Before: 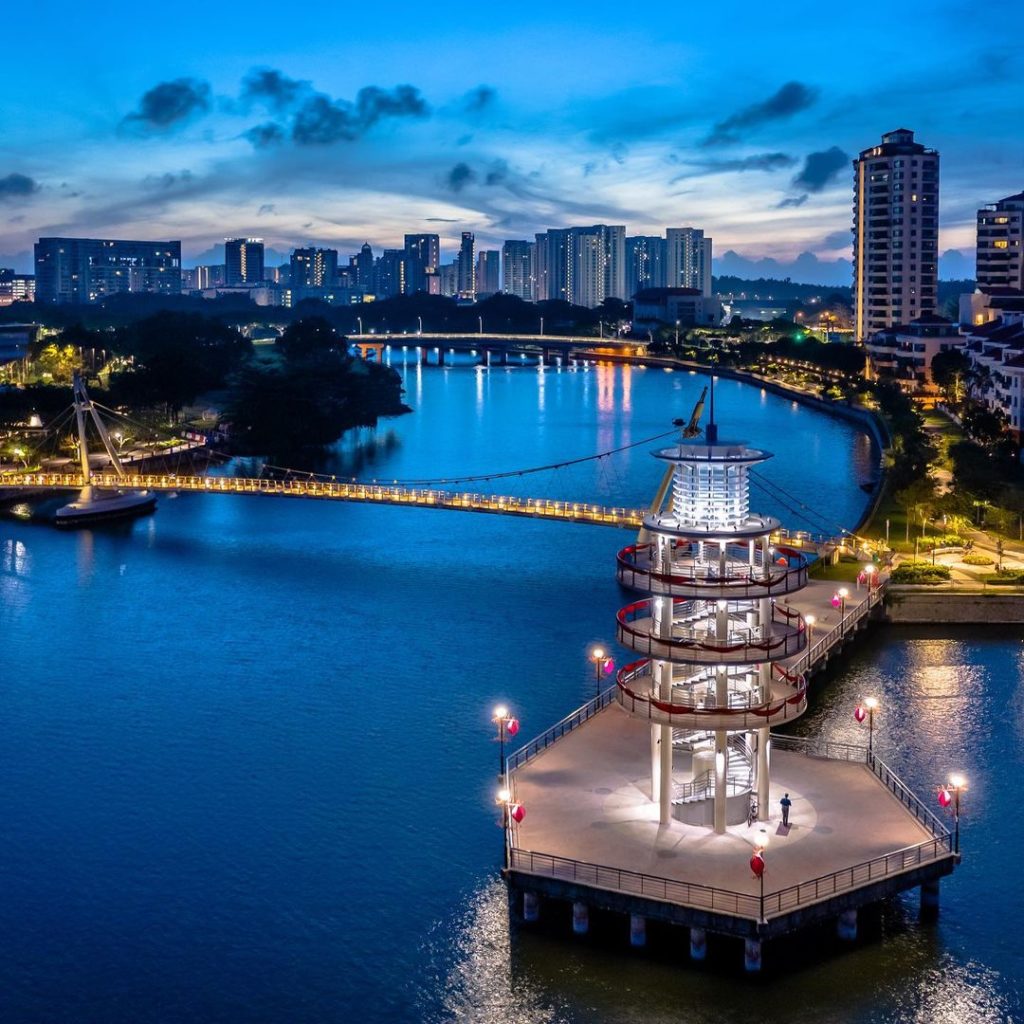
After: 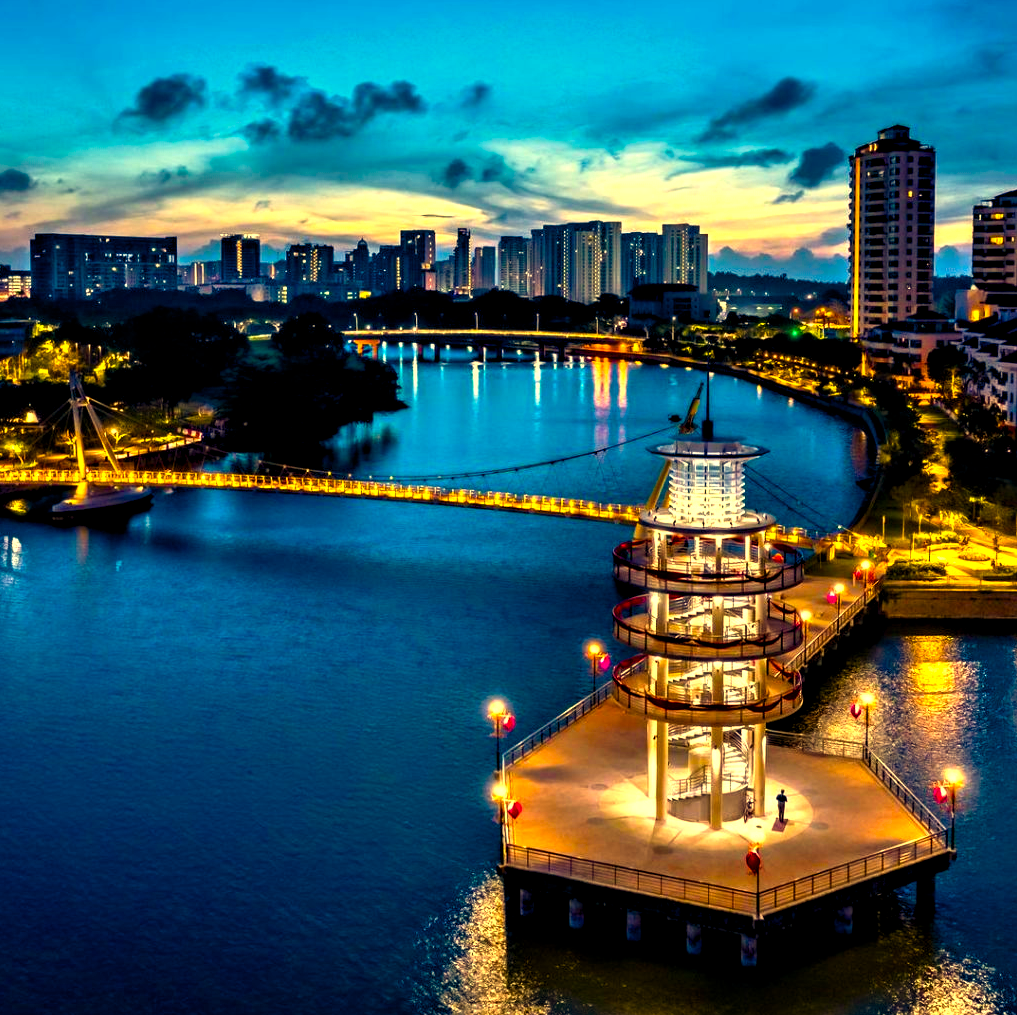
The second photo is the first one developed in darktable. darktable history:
crop: left 0.434%, top 0.485%, right 0.244%, bottom 0.386%
contrast equalizer: octaves 7, y [[0.528, 0.548, 0.563, 0.562, 0.546, 0.526], [0.55 ×6], [0 ×6], [0 ×6], [0 ×6]]
white balance: red 1.123, blue 0.83
color balance rgb: linear chroma grading › global chroma 9%, perceptual saturation grading › global saturation 36%, perceptual saturation grading › shadows 35%, perceptual brilliance grading › global brilliance 15%, perceptual brilliance grading › shadows -35%, global vibrance 15%
color correction: highlights a* 1.39, highlights b* 17.83
